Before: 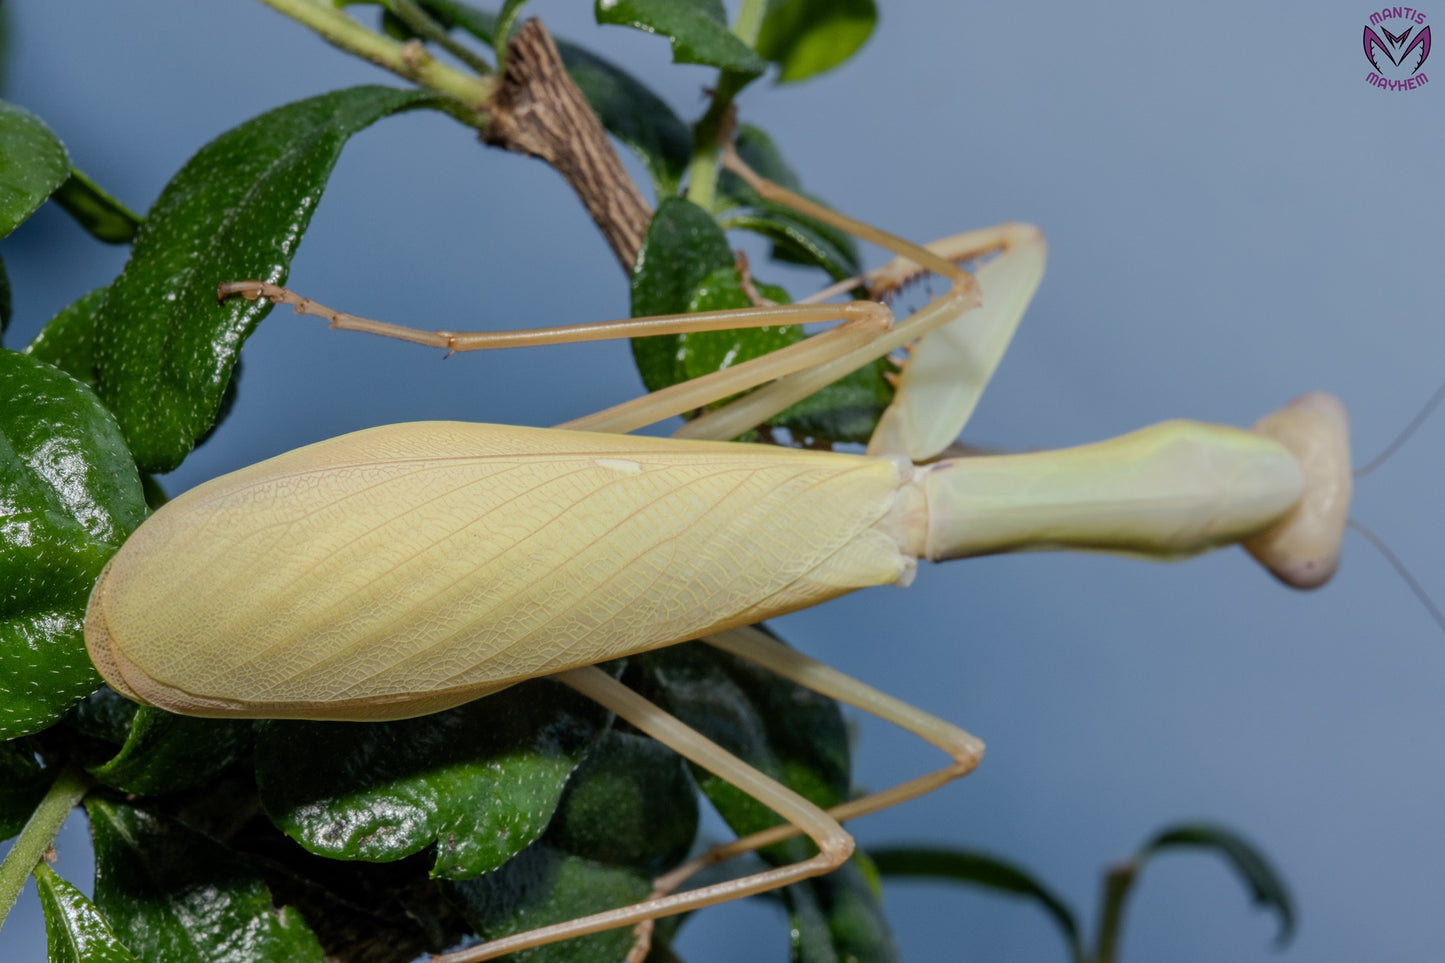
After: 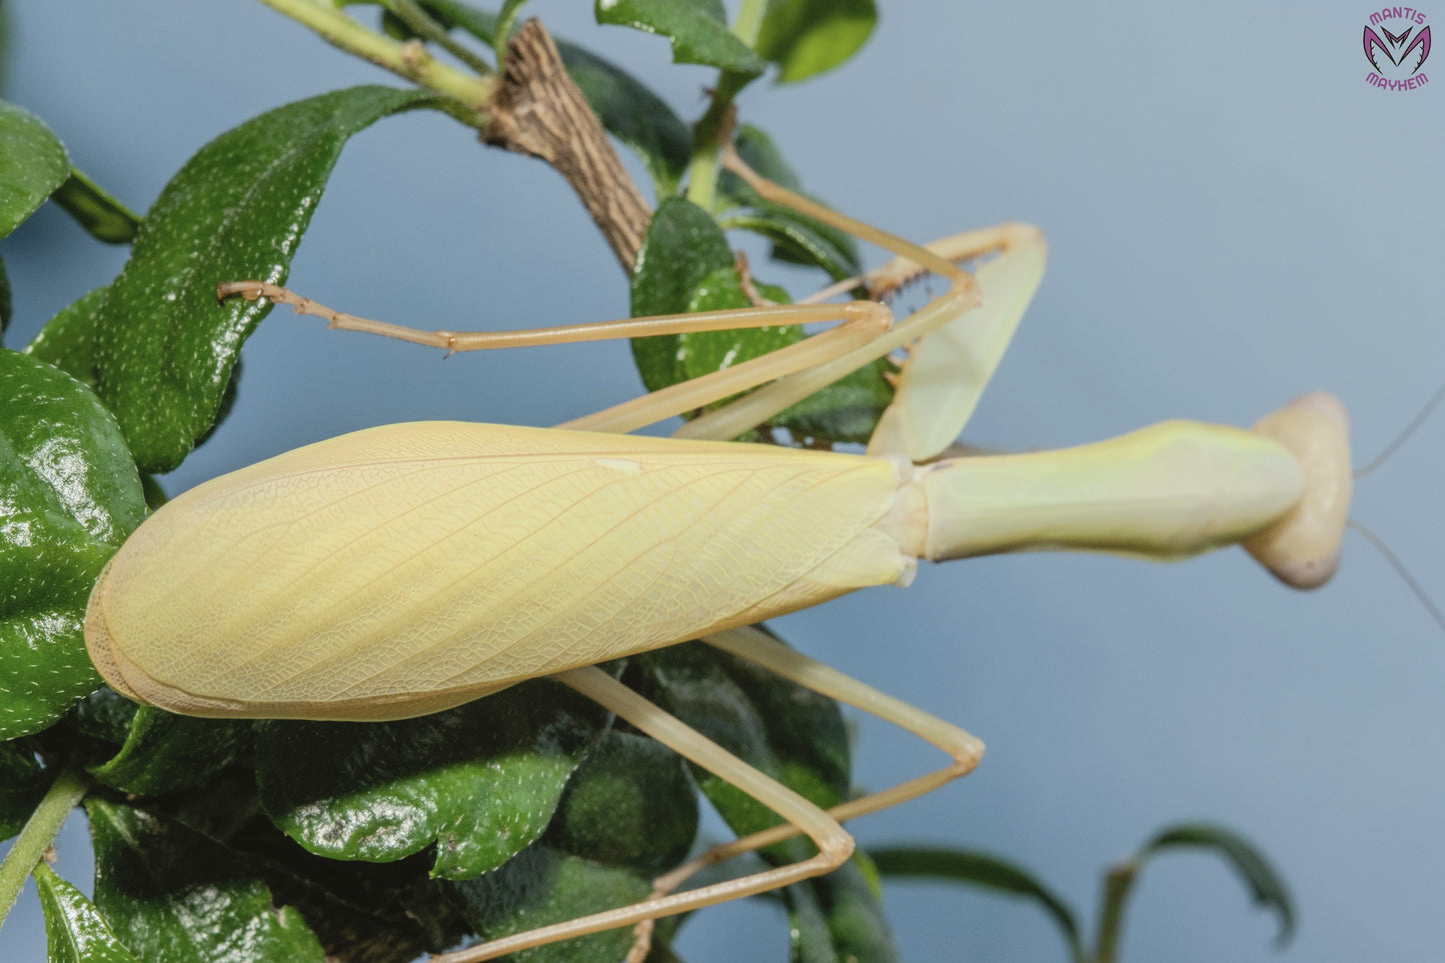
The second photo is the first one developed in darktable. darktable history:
contrast brightness saturation: contrast 0.14, brightness 0.21
color balance: mode lift, gamma, gain (sRGB), lift [1.04, 1, 1, 0.97], gamma [1.01, 1, 1, 0.97], gain [0.96, 1, 1, 0.97]
